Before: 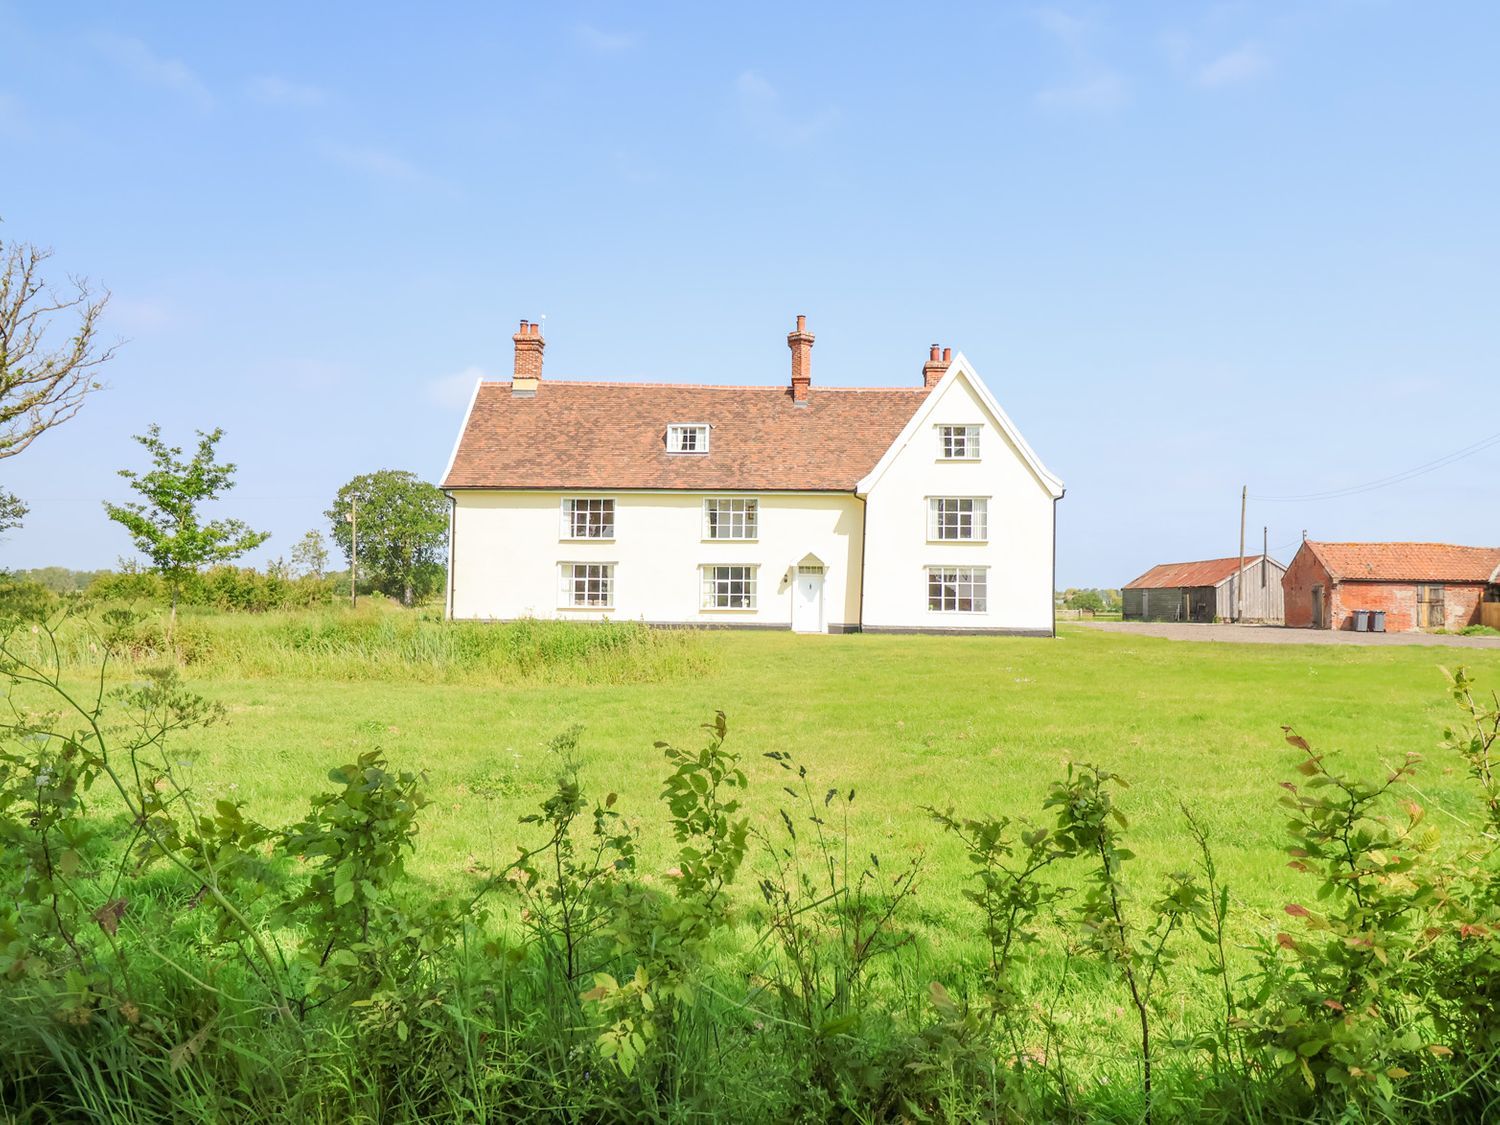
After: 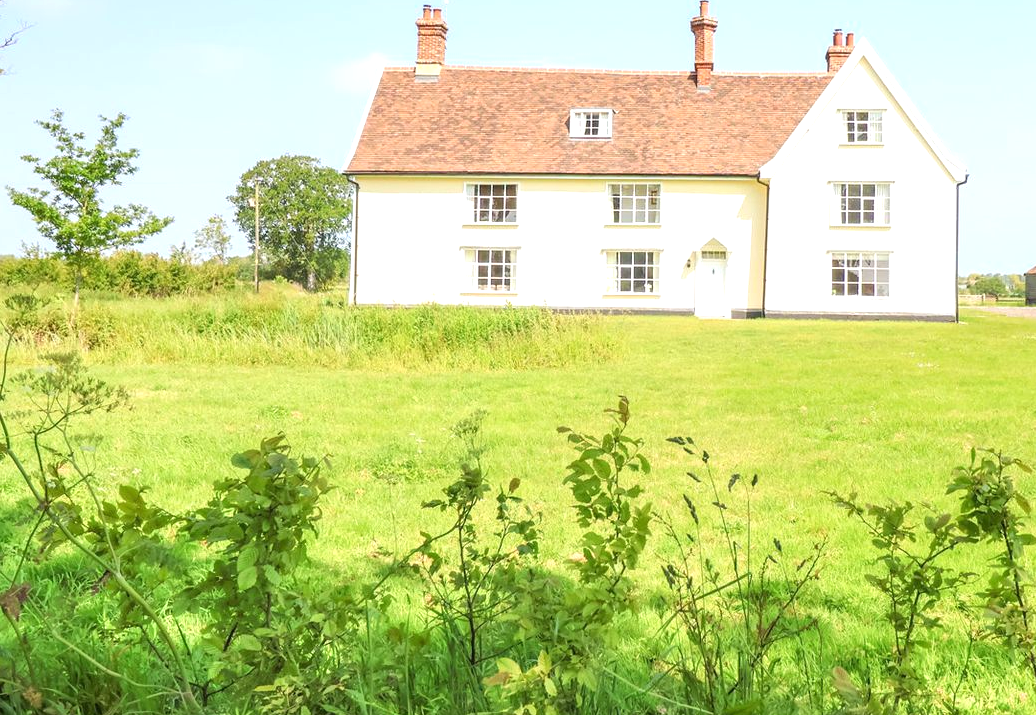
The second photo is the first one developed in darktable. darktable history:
crop: left 6.518%, top 28.048%, right 24.359%, bottom 8.367%
exposure: black level correction 0, exposure 0.498 EV, compensate exposure bias true, compensate highlight preservation false
